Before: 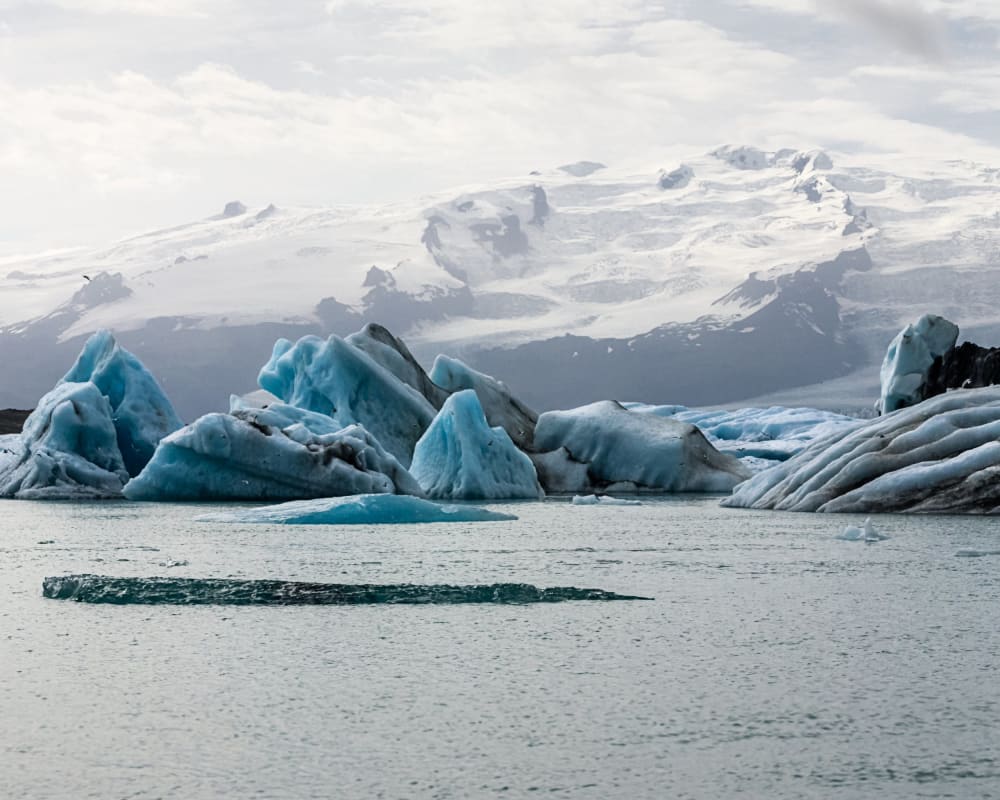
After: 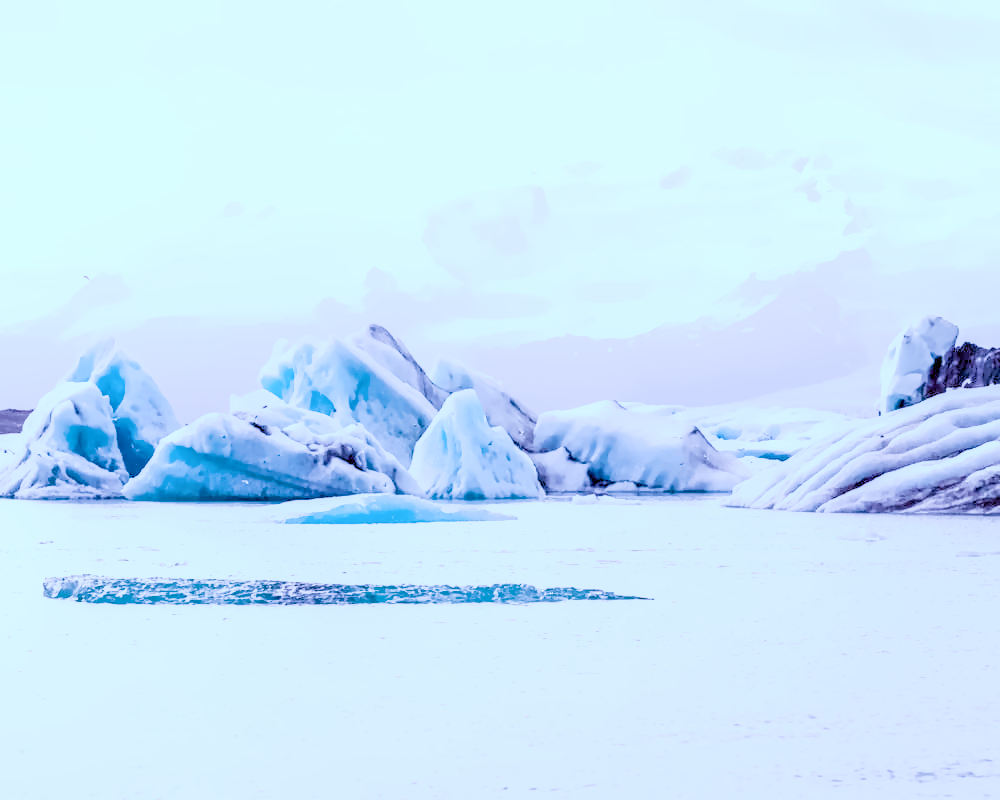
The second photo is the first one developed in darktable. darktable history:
local contrast: on, module defaults
color calibration: illuminant as shot in camera, x 0.358, y 0.373, temperature 4628.91 K
color balance: mode lift, gamma, gain (sRGB), lift [0.997, 0.979, 1.021, 1.011], gamma [1, 1.084, 0.916, 0.998], gain [1, 0.87, 1.13, 1.101], contrast 4.55%, contrast fulcrum 38.24%, output saturation 104.09%
color balance rgb: shadows lift › luminance -7.7%, shadows lift › chroma 2.13%, shadows lift › hue 200.79°, power › luminance -7.77%, power › chroma 2.27%, power › hue 220.69°, highlights gain › luminance 15.15%, highlights gain › chroma 4%, highlights gain › hue 209.35°, global offset › luminance -0.21%, global offset › chroma 0.27%, perceptual saturation grading › global saturation 24.42%, perceptual saturation grading › highlights -24.42%, perceptual saturation grading › mid-tones 24.42%, perceptual saturation grading › shadows 40%, perceptual brilliance grading › global brilliance -5%, perceptual brilliance grading › highlights 24.42%, perceptual brilliance grading › mid-tones 7%, perceptual brilliance grading › shadows -5%
denoise (profiled): preserve shadows 1.52, scattering 0.002, a [-1, 0, 0], compensate highlight preservation false
exposure: black level correction 0, exposure 0.7 EV, compensate exposure bias true, compensate highlight preservation false
filmic rgb: black relative exposure -7.15 EV, white relative exposure 5.36 EV, hardness 3.02
haze removal: compatibility mode true, adaptive false
highlight reconstruction: method reconstruct in LCh
hot pixels: on, module defaults
lens correction: scale 1, crop 1, focal 16, aperture 5.6, distance 1000, camera "Canon EOS RP", lens "Canon RF 16mm F2.8 STM"
shadows and highlights: shadows 0, highlights 40
white balance: red 2.229, blue 1.46
tone equalizer: -8 EV 0.25 EV, -7 EV 0.417 EV, -6 EV 0.417 EV, -5 EV 0.25 EV, -3 EV -0.25 EV, -2 EV -0.417 EV, -1 EV -0.417 EV, +0 EV -0.25 EV, edges refinement/feathering 500, mask exposure compensation -1.57 EV, preserve details guided filter
velvia: on, module defaults
